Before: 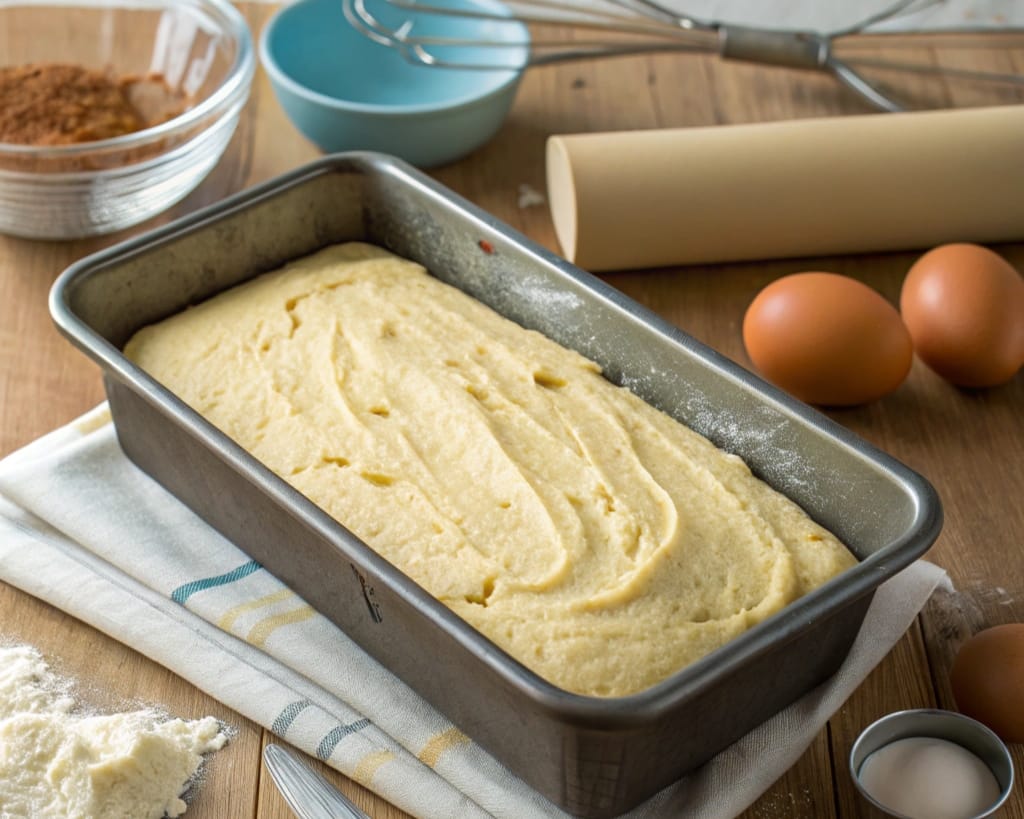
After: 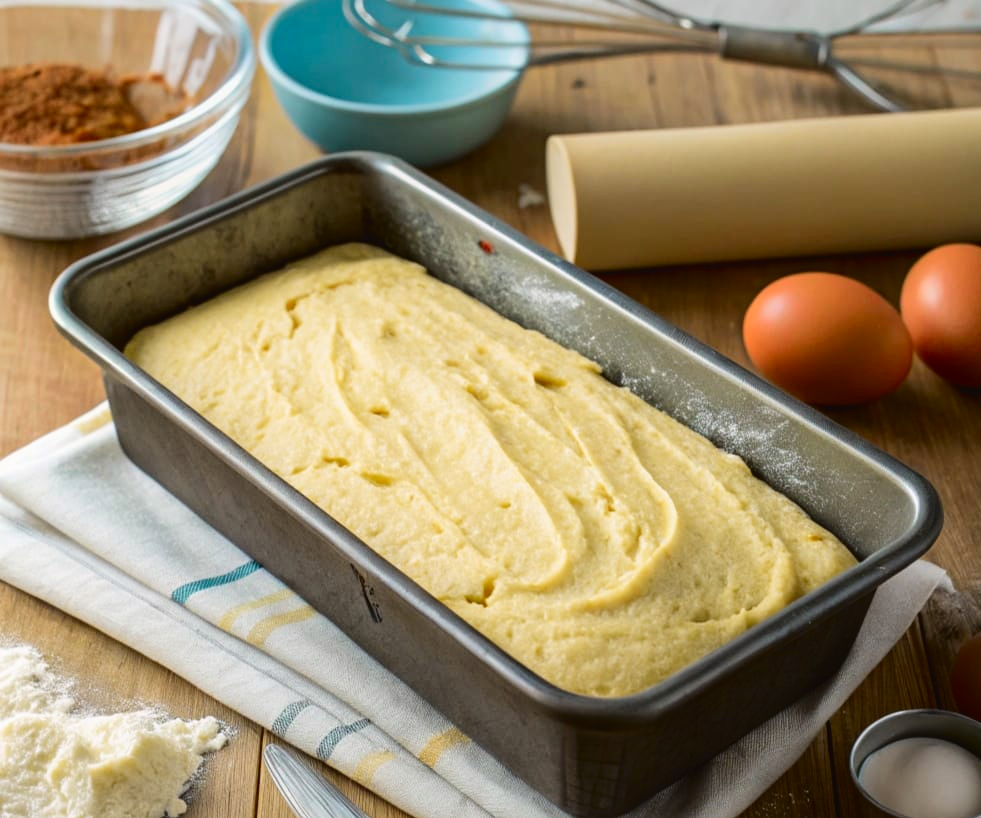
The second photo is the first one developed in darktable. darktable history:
crop: right 4.126%, bottom 0.031%
tone curve: curves: ch0 [(0, 0.023) (0.132, 0.075) (0.241, 0.178) (0.487, 0.491) (0.782, 0.8) (1, 0.989)]; ch1 [(0, 0) (0.396, 0.369) (0.467, 0.454) (0.498, 0.5) (0.518, 0.517) (0.57, 0.586) (0.619, 0.663) (0.692, 0.744) (1, 1)]; ch2 [(0, 0) (0.427, 0.416) (0.483, 0.481) (0.503, 0.503) (0.526, 0.527) (0.563, 0.573) (0.632, 0.667) (0.705, 0.737) (0.985, 0.966)], color space Lab, independent channels
